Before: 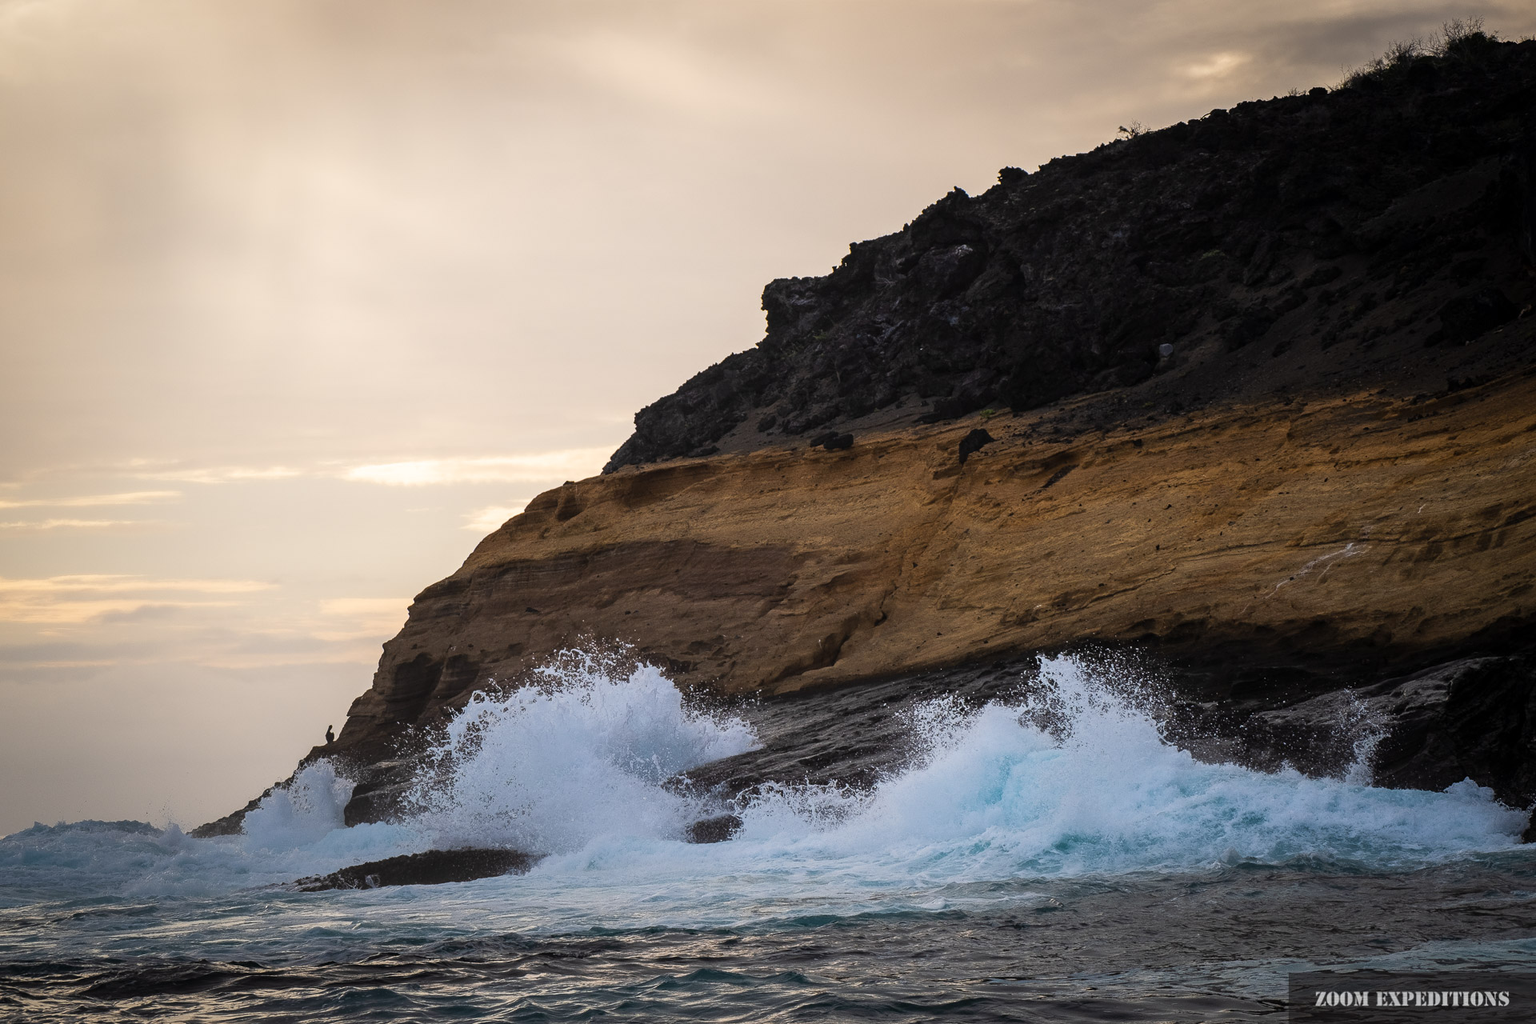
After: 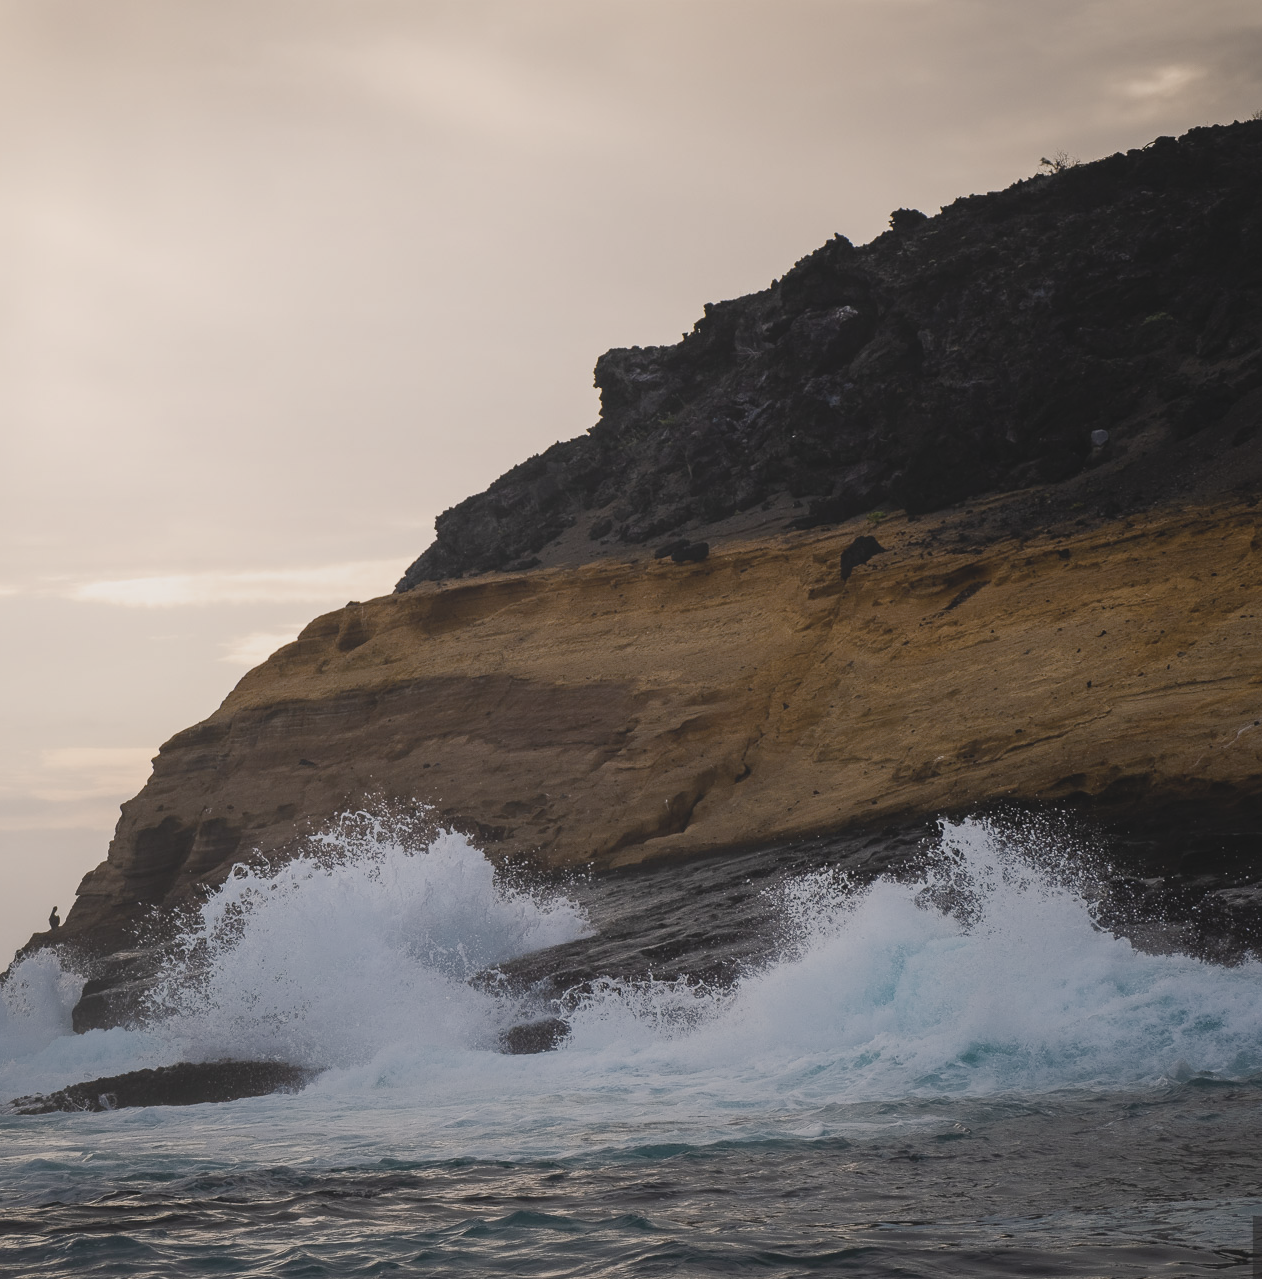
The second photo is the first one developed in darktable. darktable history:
exposure: black level correction 0.001, compensate highlight preservation false
crop and rotate: left 18.696%, right 15.53%
tone equalizer: on, module defaults
local contrast: detail 69%
color correction: highlights b* -0.006, saturation 0.501
color balance rgb: highlights gain › chroma 1.403%, highlights gain › hue 51.04°, perceptual saturation grading › global saturation 25.47%, perceptual saturation grading › highlights -28.259%, perceptual saturation grading › shadows 33.928%
